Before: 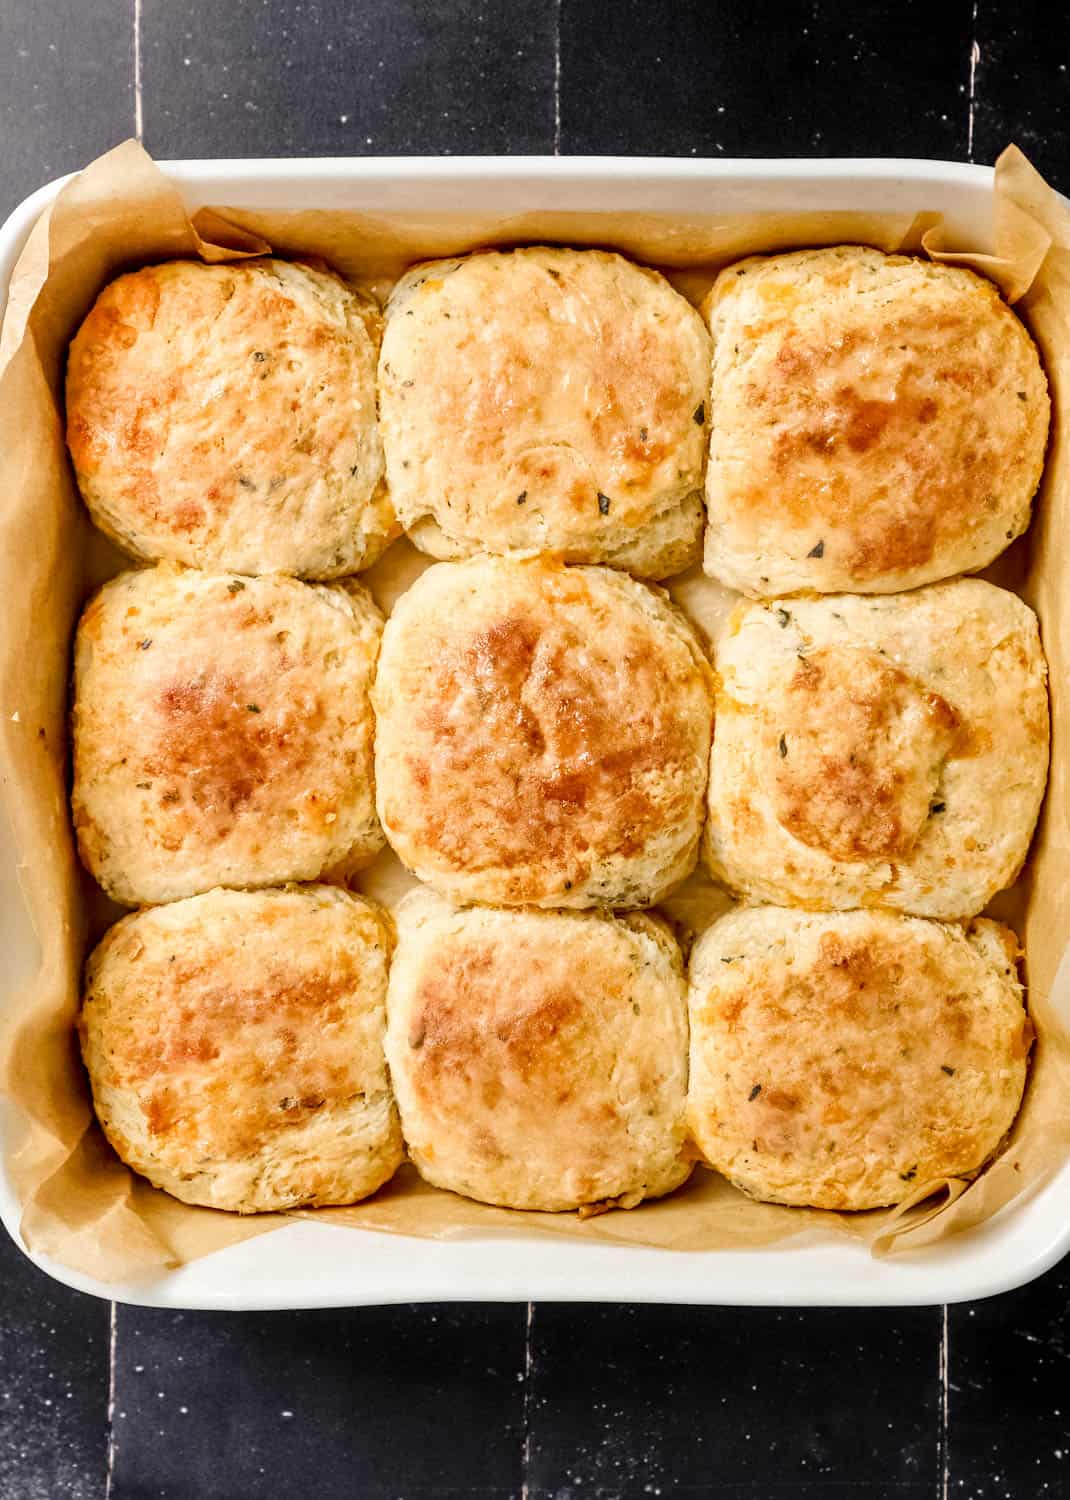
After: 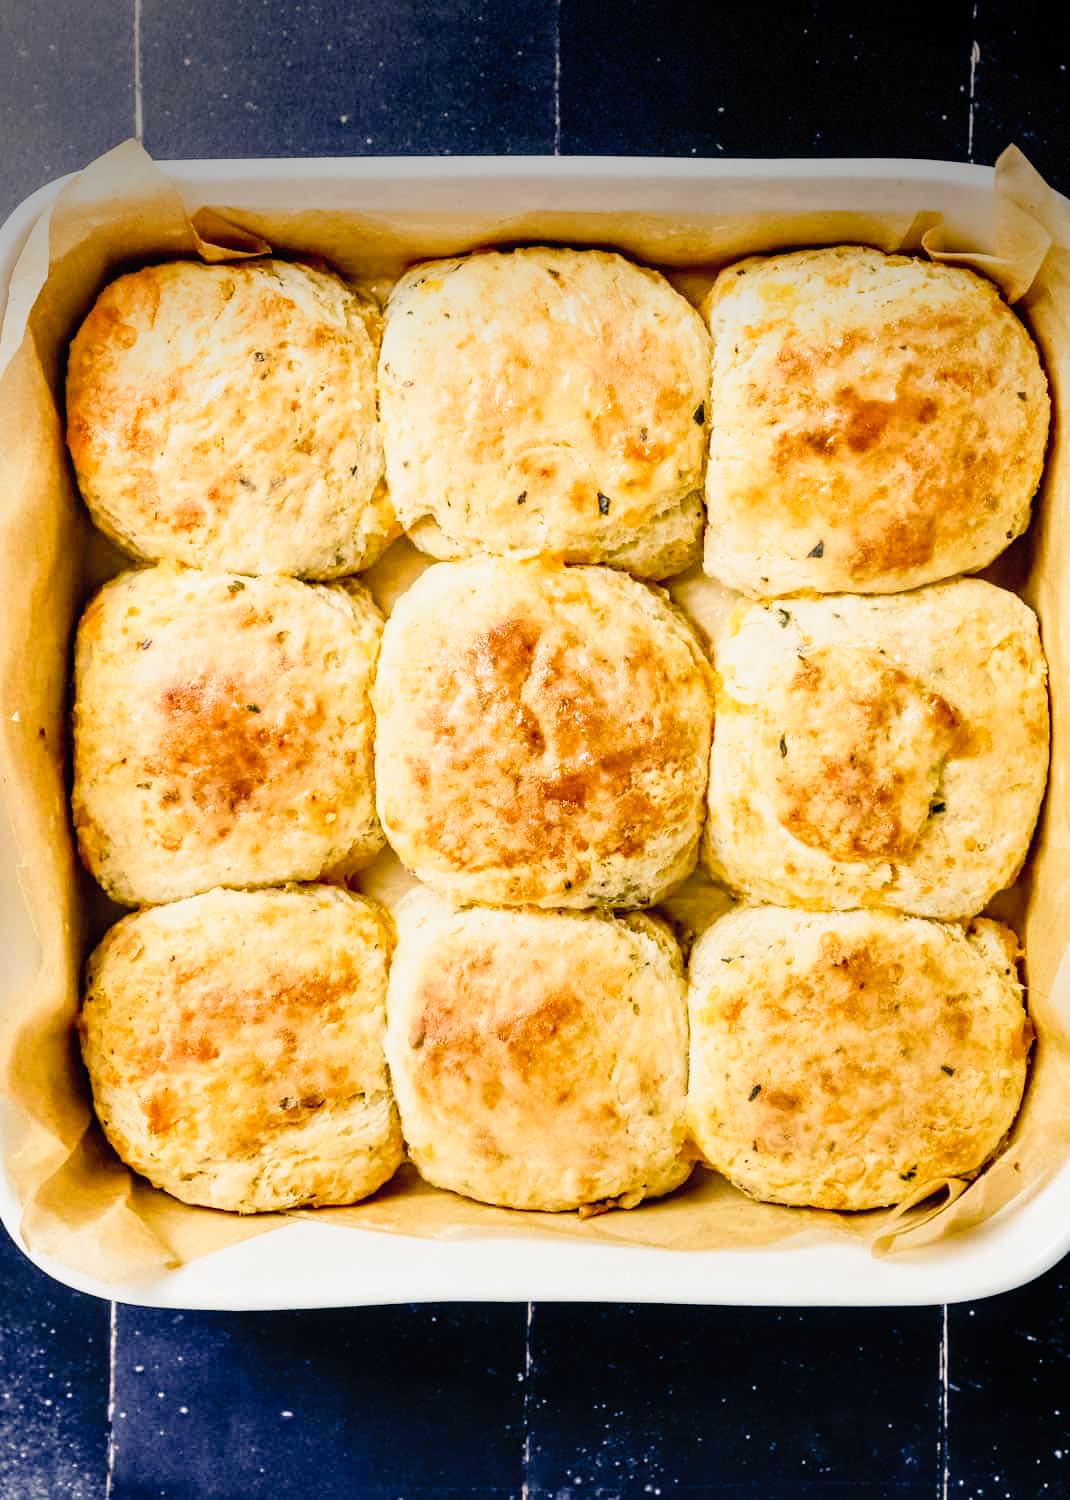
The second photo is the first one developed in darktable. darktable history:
vignetting: fall-off start 100.18%, fall-off radius 70.98%, brightness -0.642, saturation -0.012, center (-0.025, 0.402), width/height ratio 1.173, dithering 8-bit output, unbound false
color balance rgb: shadows lift › luminance -40.978%, shadows lift › chroma 14.376%, shadows lift › hue 259.69°, linear chroma grading › mid-tones 7.791%, perceptual saturation grading › global saturation 0.919%, global vibrance 20%
tone curve: curves: ch0 [(0, 0.008) (0.107, 0.091) (0.278, 0.351) (0.457, 0.562) (0.628, 0.738) (0.839, 0.909) (0.998, 0.978)]; ch1 [(0, 0) (0.437, 0.408) (0.474, 0.479) (0.502, 0.5) (0.527, 0.519) (0.561, 0.575) (0.608, 0.665) (0.669, 0.748) (0.859, 0.899) (1, 1)]; ch2 [(0, 0) (0.33, 0.301) (0.421, 0.443) (0.473, 0.498) (0.502, 0.504) (0.522, 0.527) (0.549, 0.583) (0.644, 0.703) (1, 1)], preserve colors none
